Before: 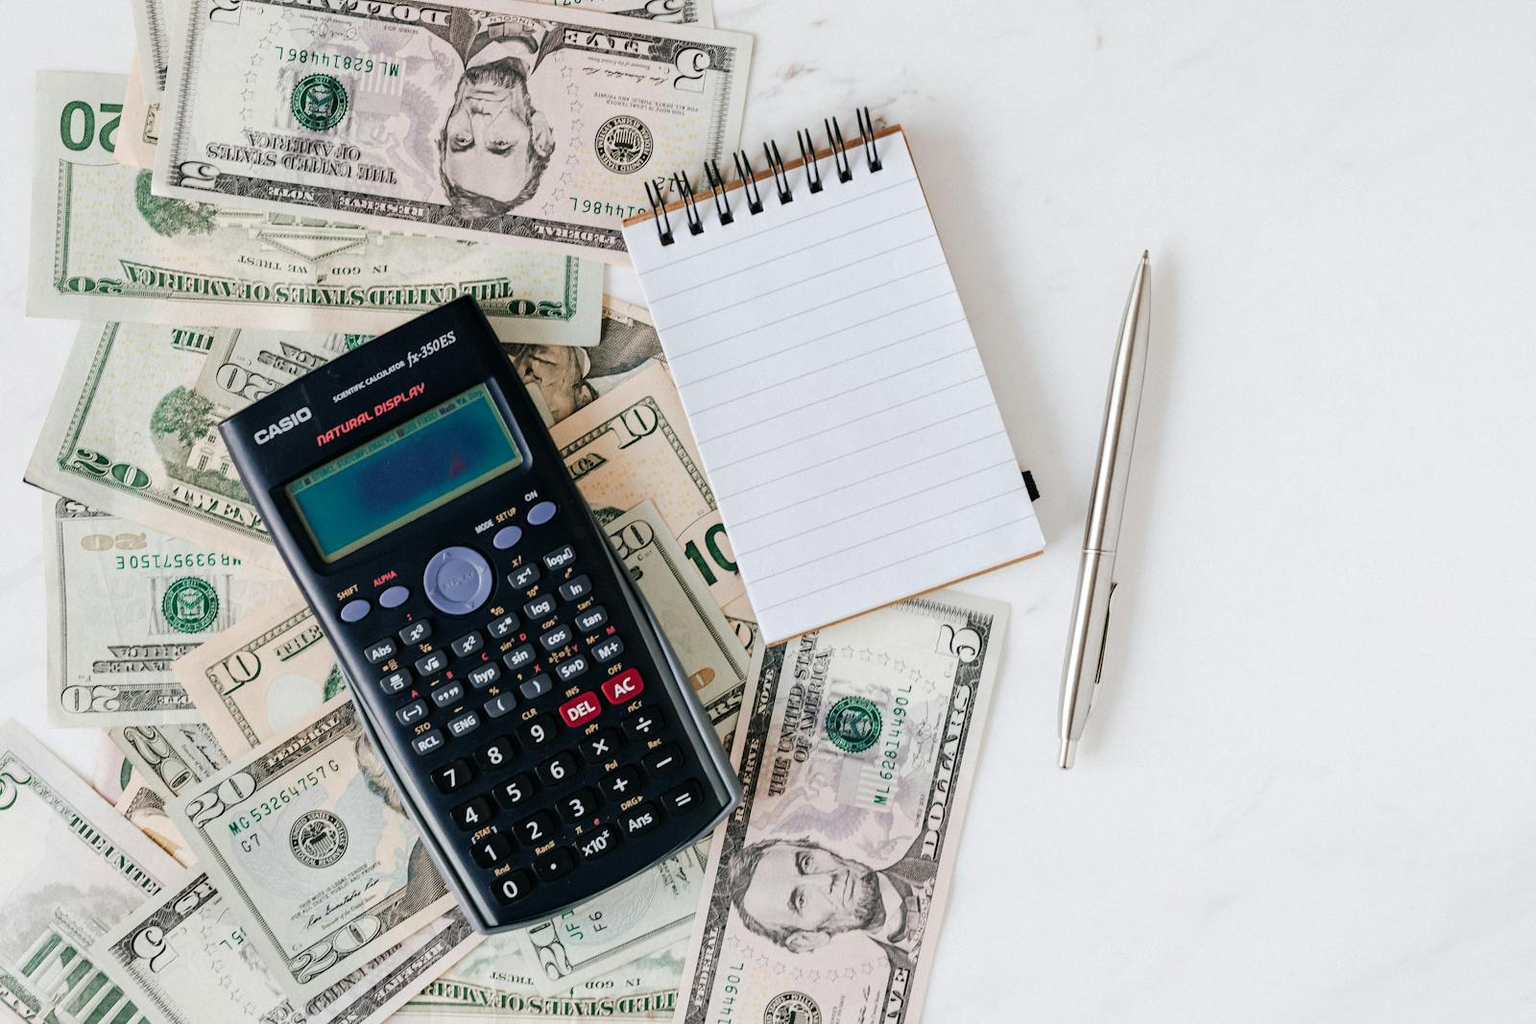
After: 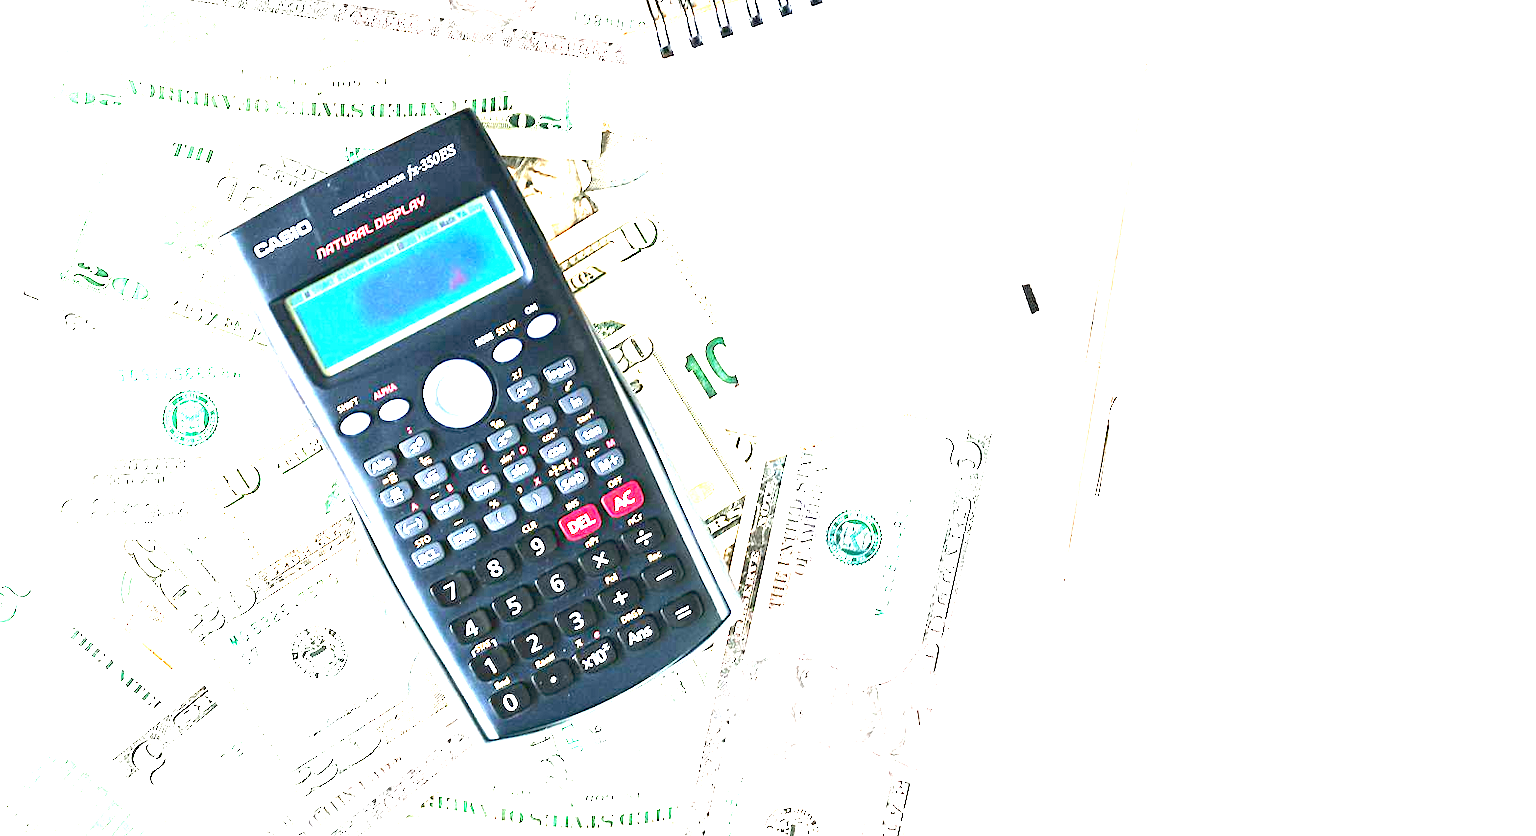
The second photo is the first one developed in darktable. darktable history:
crop and rotate: top 18.319%
exposure: black level correction 0, exposure 3.925 EV, compensate exposure bias true, compensate highlight preservation false
